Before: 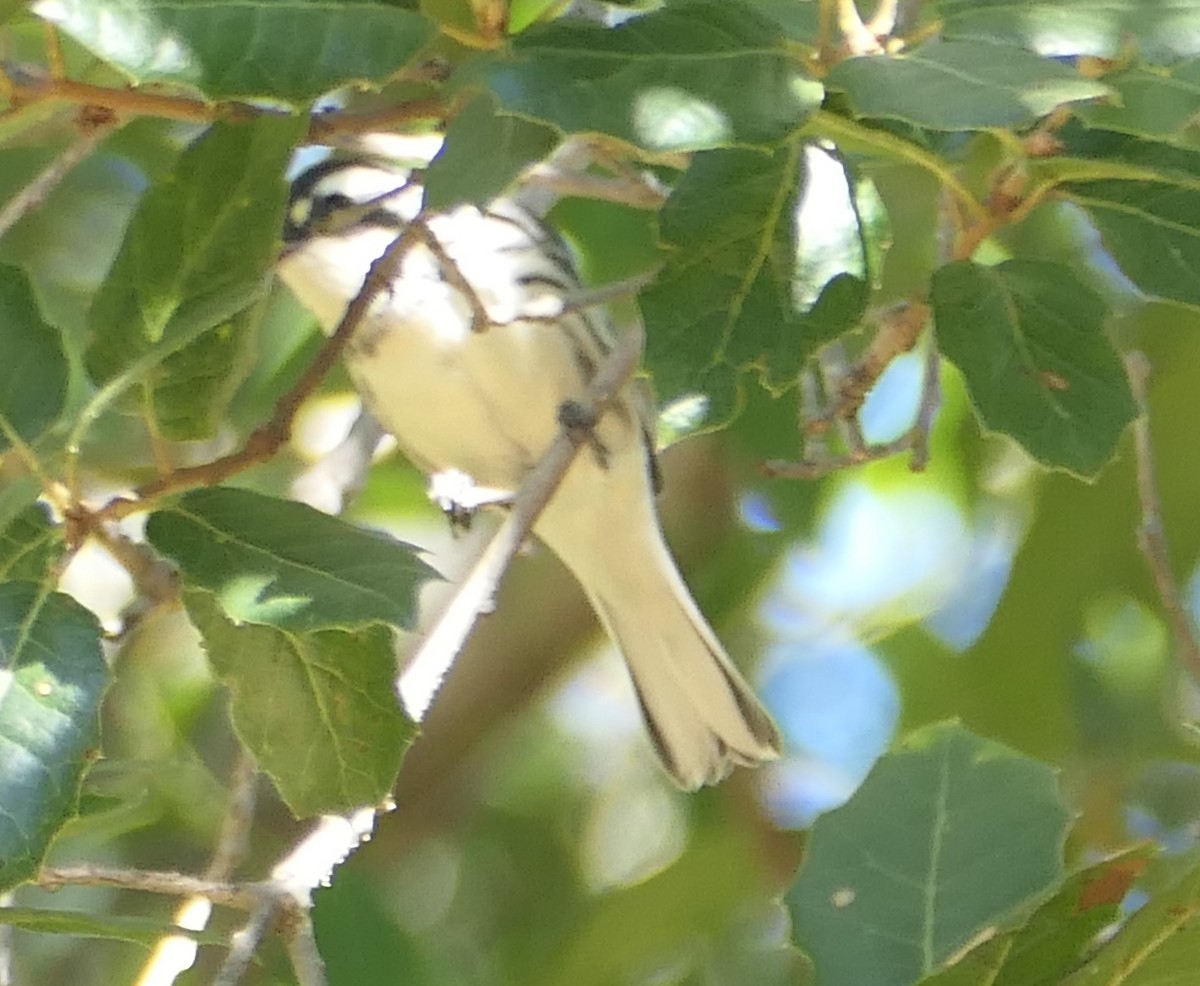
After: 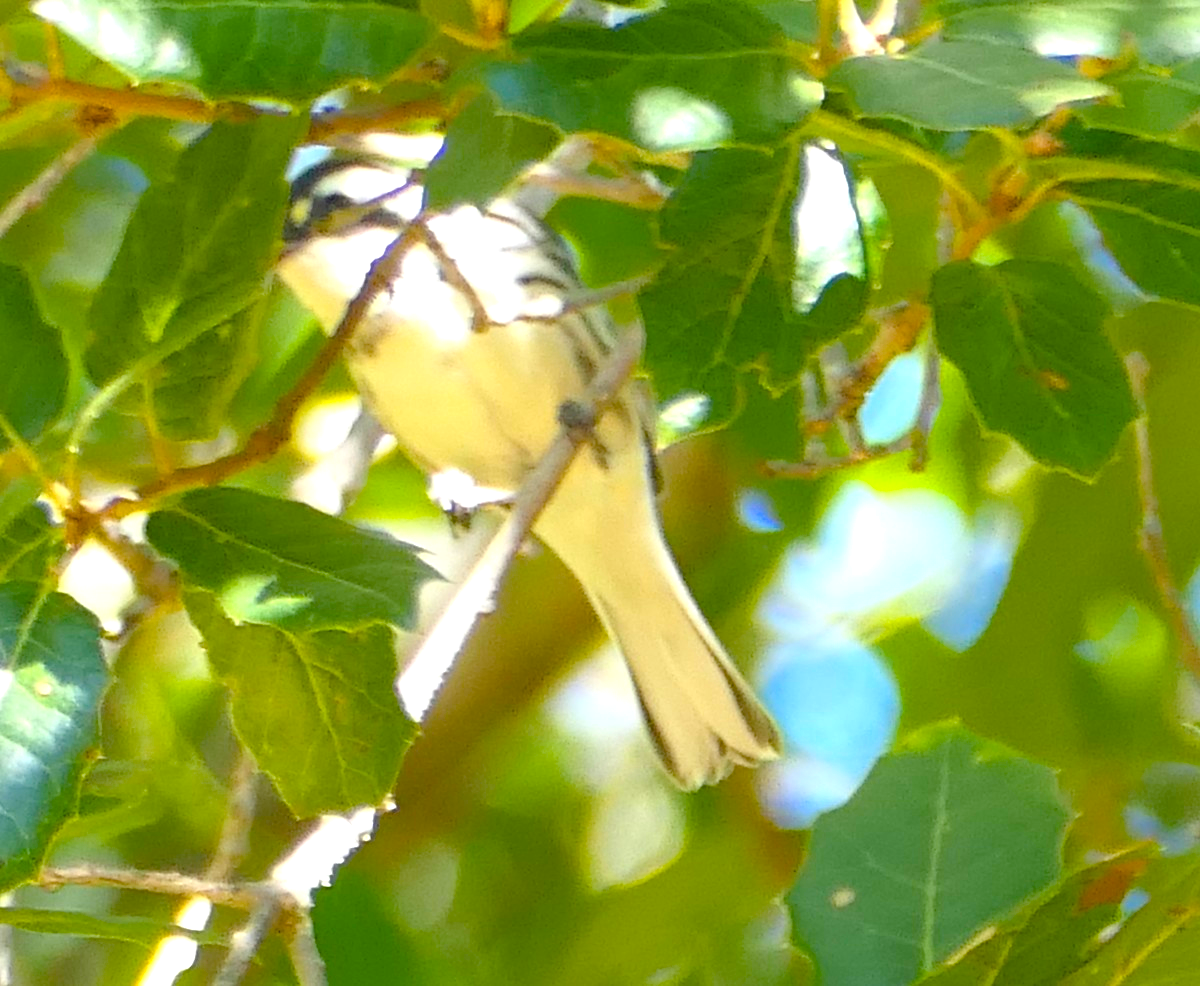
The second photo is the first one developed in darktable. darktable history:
color balance rgb: power › hue 308.32°, linear chroma grading › global chroma 42.012%, perceptual saturation grading › global saturation 21.169%, perceptual saturation grading › highlights -19.805%, perceptual saturation grading › shadows 29.982%, perceptual brilliance grading › global brilliance 10.431%
